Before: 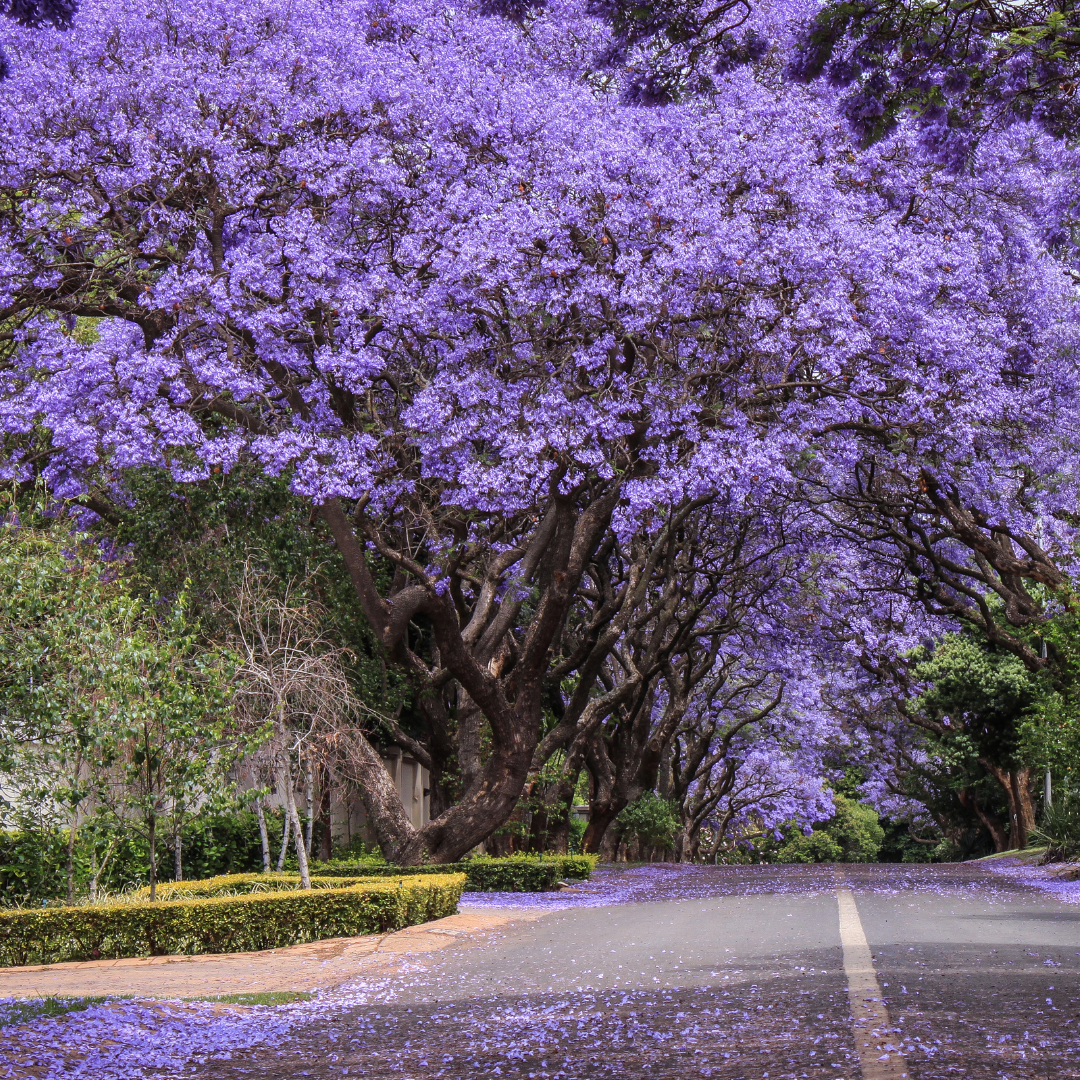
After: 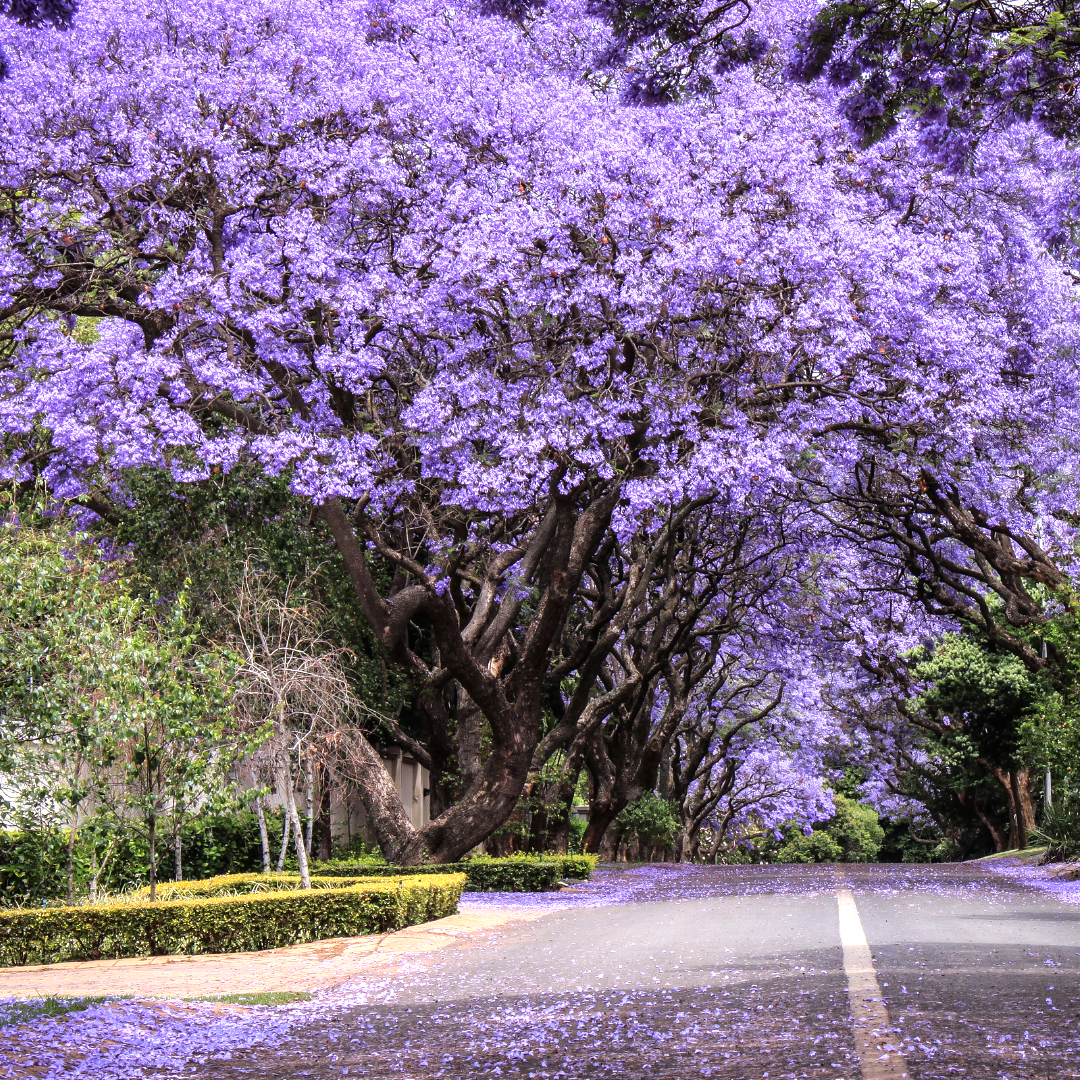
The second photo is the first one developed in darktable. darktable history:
tone equalizer: -8 EV -0.719 EV, -7 EV -0.719 EV, -6 EV -0.596 EV, -5 EV -0.409 EV, -3 EV 0.394 EV, -2 EV 0.6 EV, -1 EV 0.674 EV, +0 EV 0.761 EV
